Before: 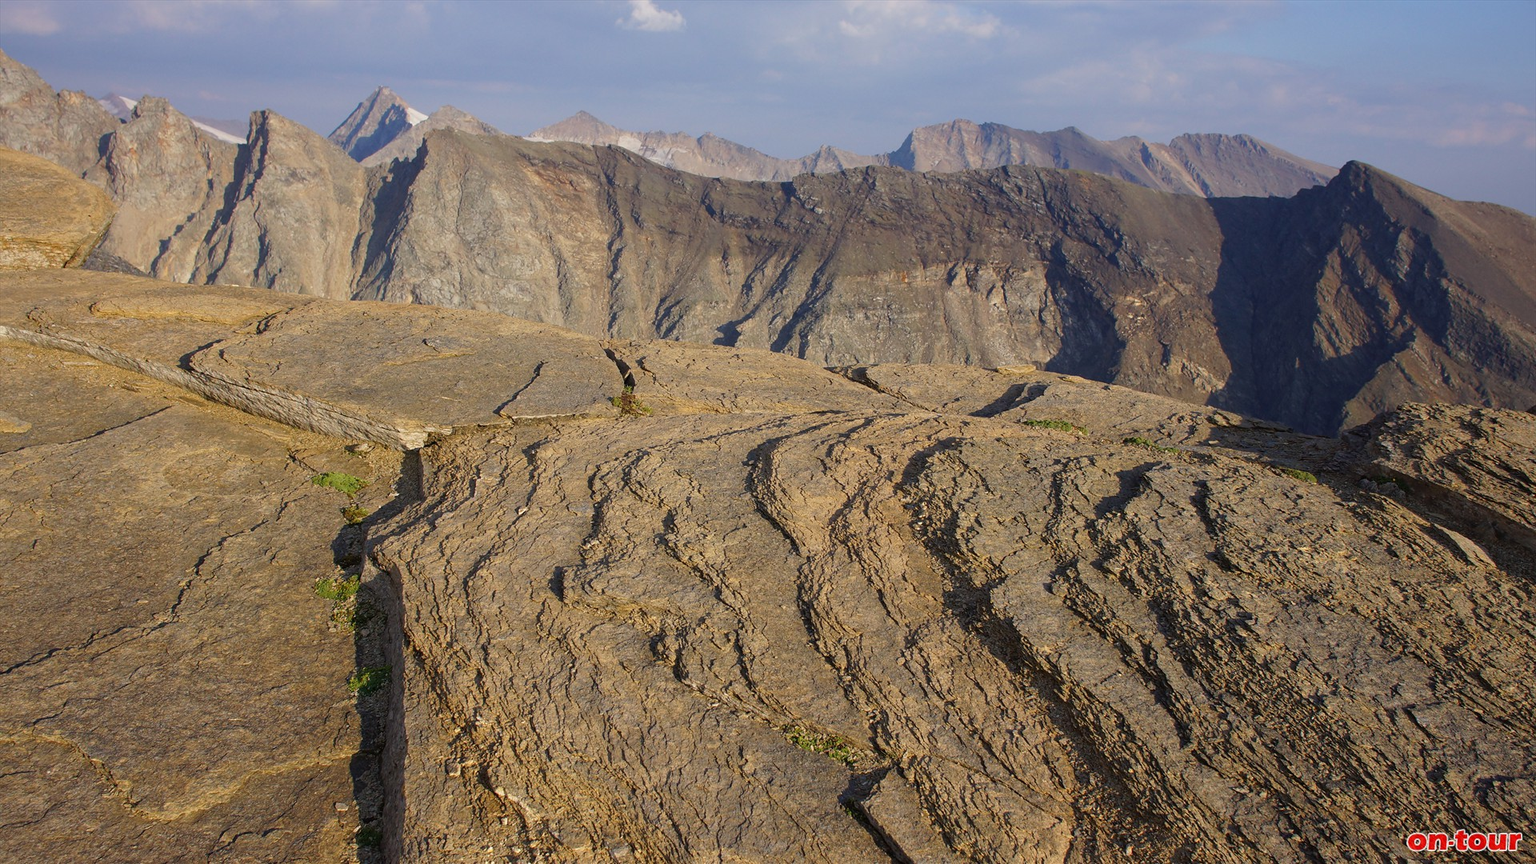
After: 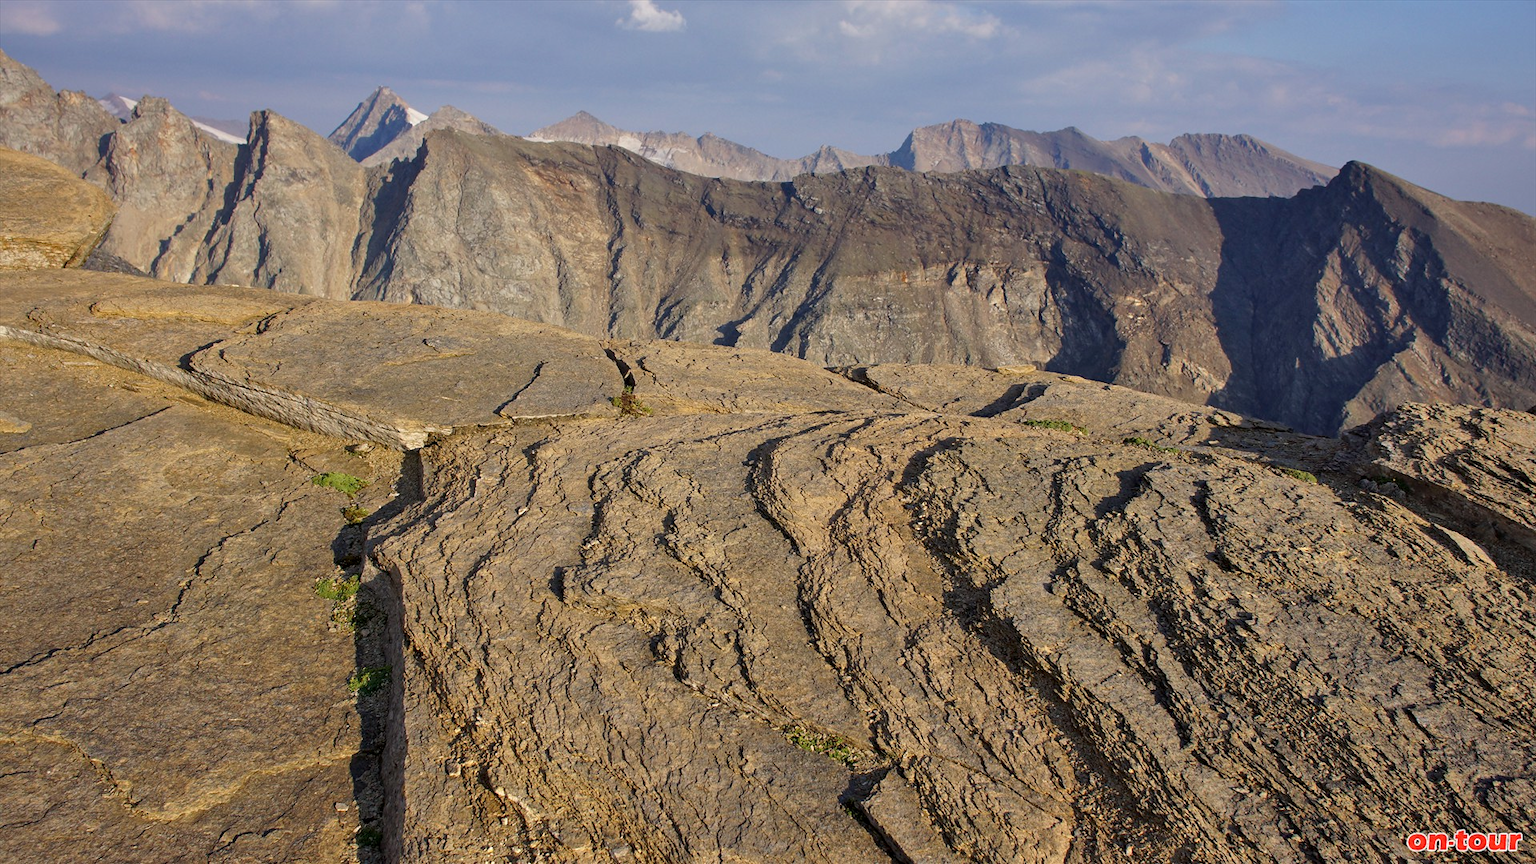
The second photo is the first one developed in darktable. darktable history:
color correction: highlights b* 0.036
shadows and highlights: shadows 60.73, soften with gaussian
contrast equalizer: y [[0.48, 0.654, 0.731, 0.706, 0.772, 0.382], [0.55 ×6], [0 ×6], [0 ×6], [0 ×6]], mix 0.148
